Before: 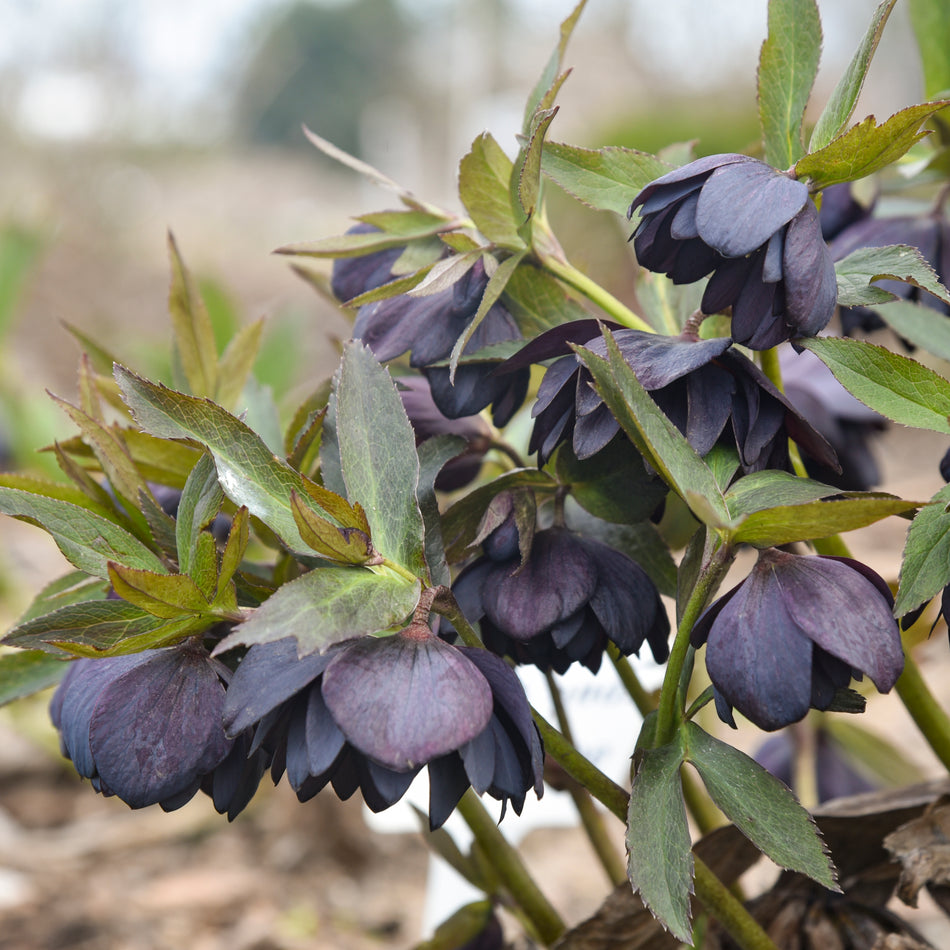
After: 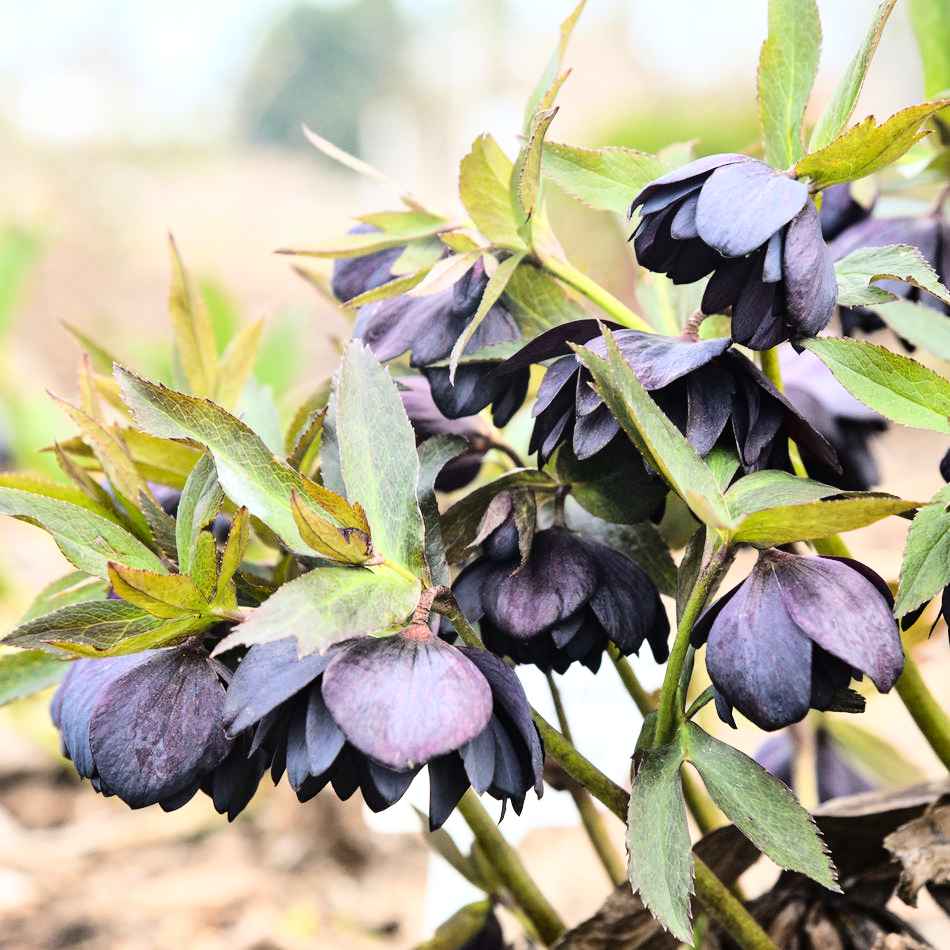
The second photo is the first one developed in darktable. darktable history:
base curve: curves: ch0 [(0, 0) (0, 0) (0.002, 0.001) (0.008, 0.003) (0.019, 0.011) (0.037, 0.037) (0.064, 0.11) (0.102, 0.232) (0.152, 0.379) (0.216, 0.524) (0.296, 0.665) (0.394, 0.789) (0.512, 0.881) (0.651, 0.945) (0.813, 0.986) (1, 1)]
